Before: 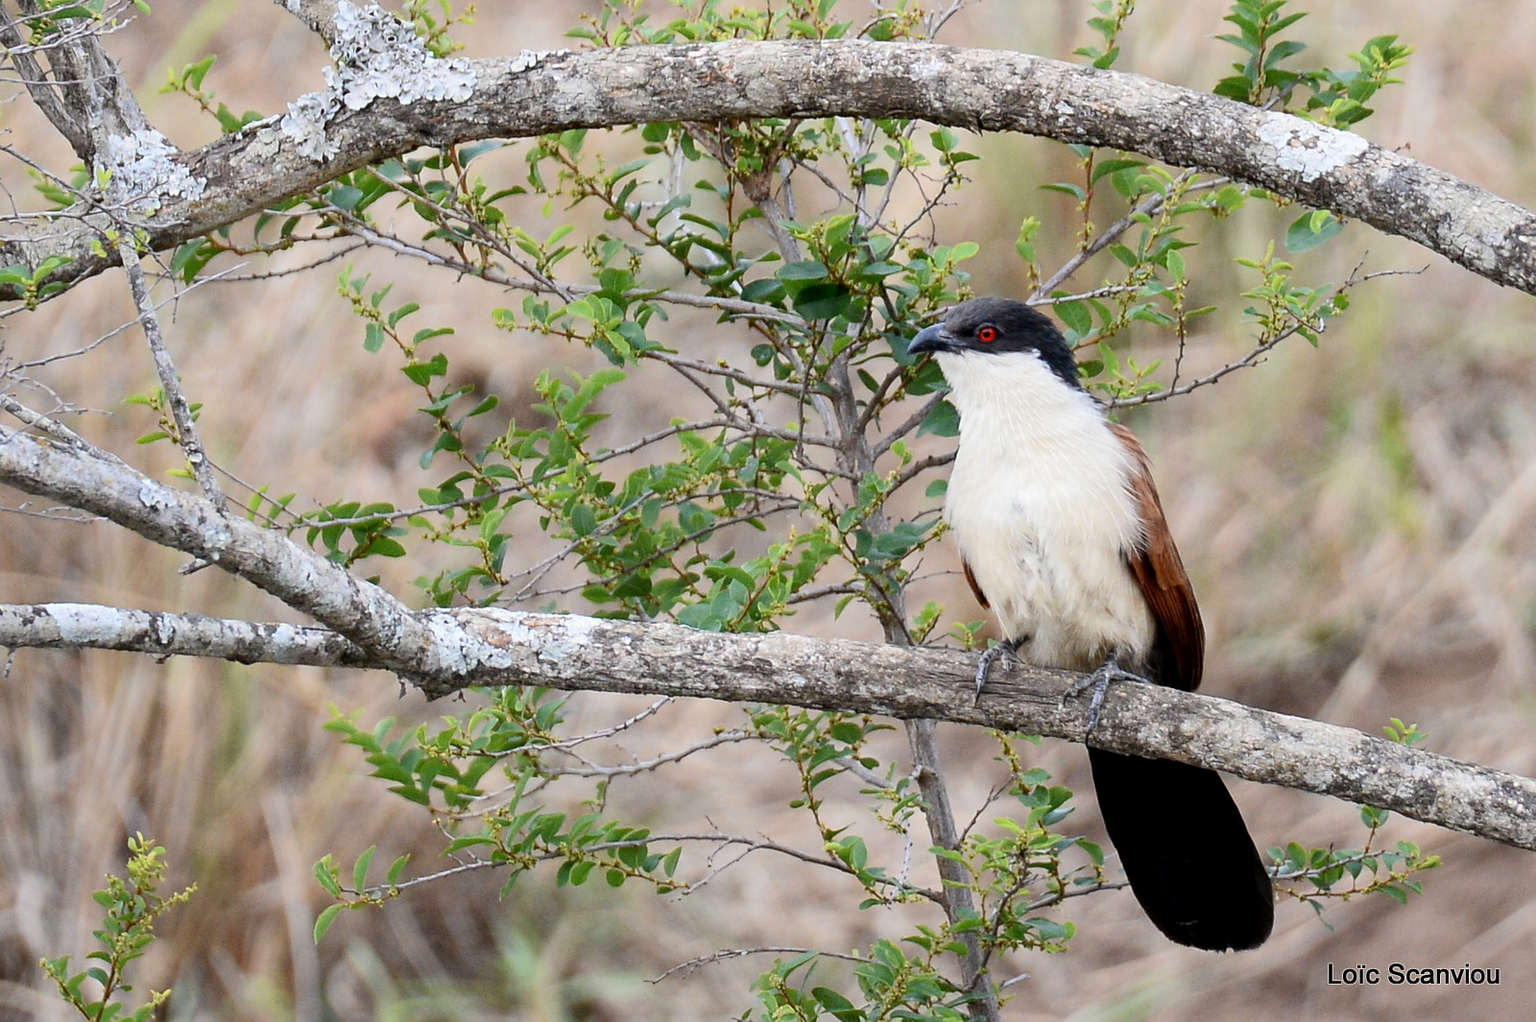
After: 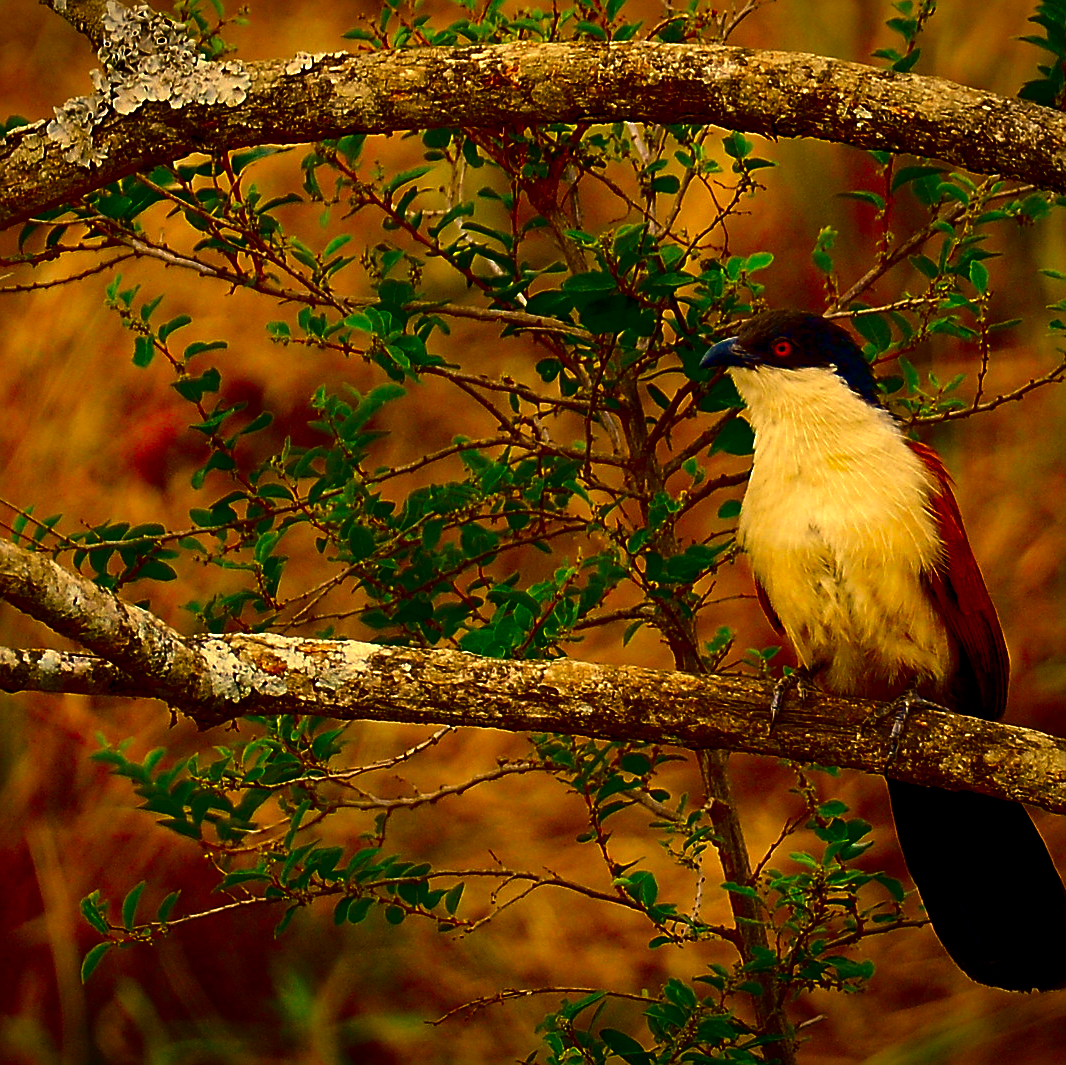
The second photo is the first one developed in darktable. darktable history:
color balance rgb: perceptual saturation grading › global saturation 30%, global vibrance 20%
white balance: red 1.123, blue 0.83
sharpen: on, module defaults
contrast brightness saturation: brightness -1, saturation 1
crop: left 15.419%, right 17.914%
vignetting: fall-off start 97.23%, saturation -0.024, center (-0.033, -0.042), width/height ratio 1.179, unbound false
